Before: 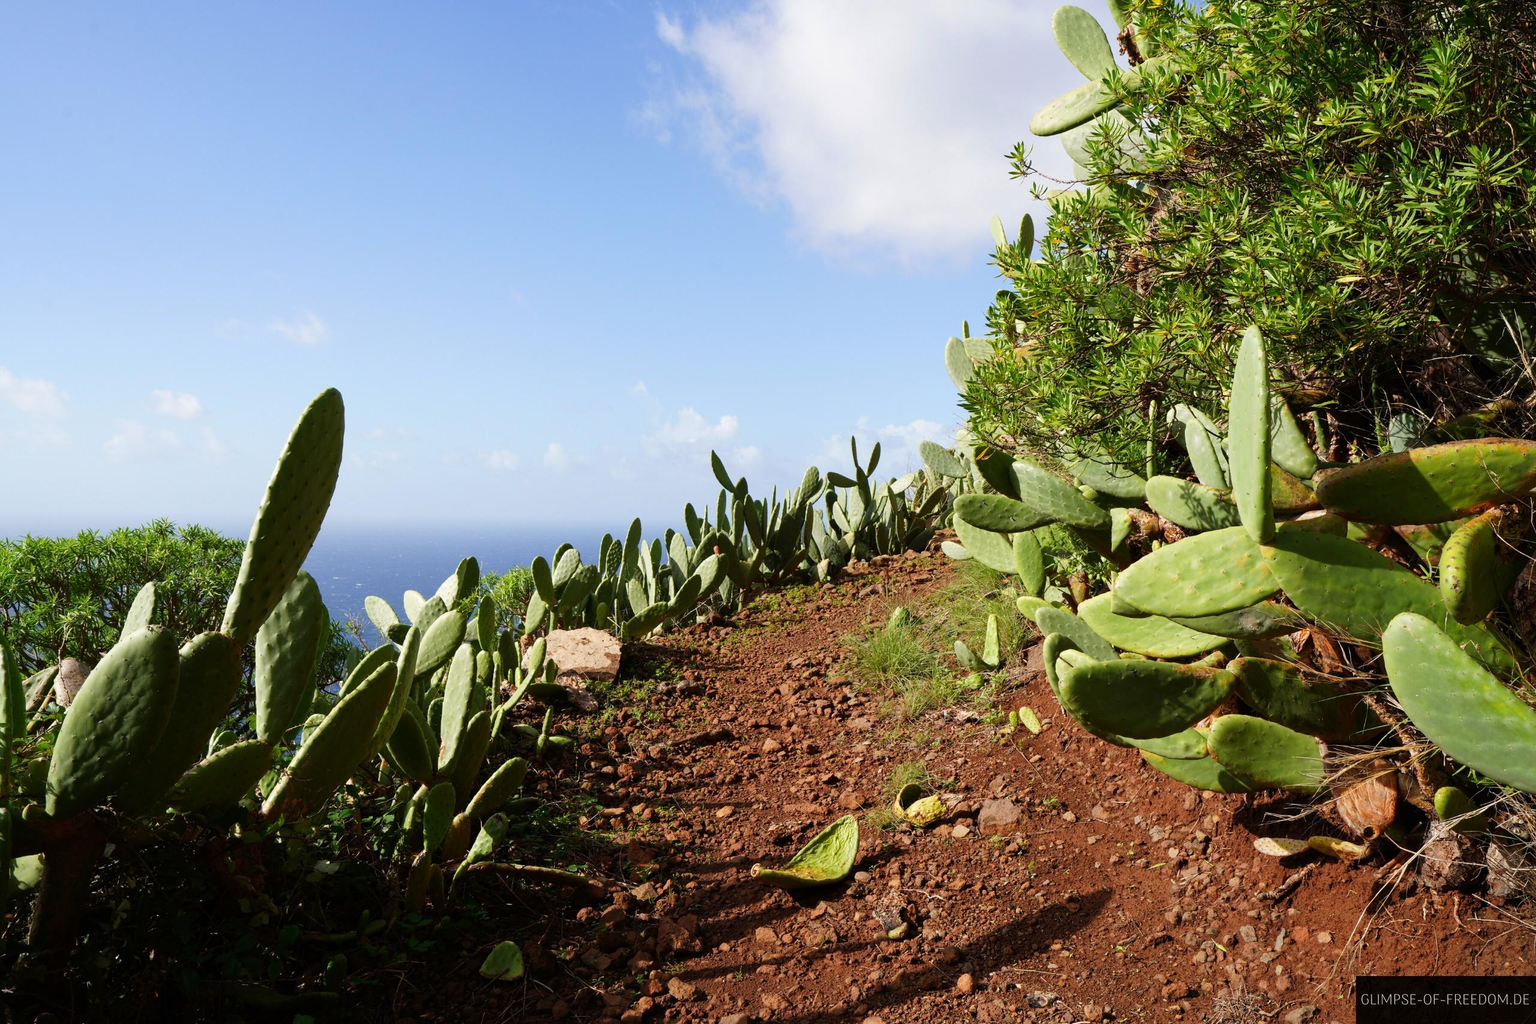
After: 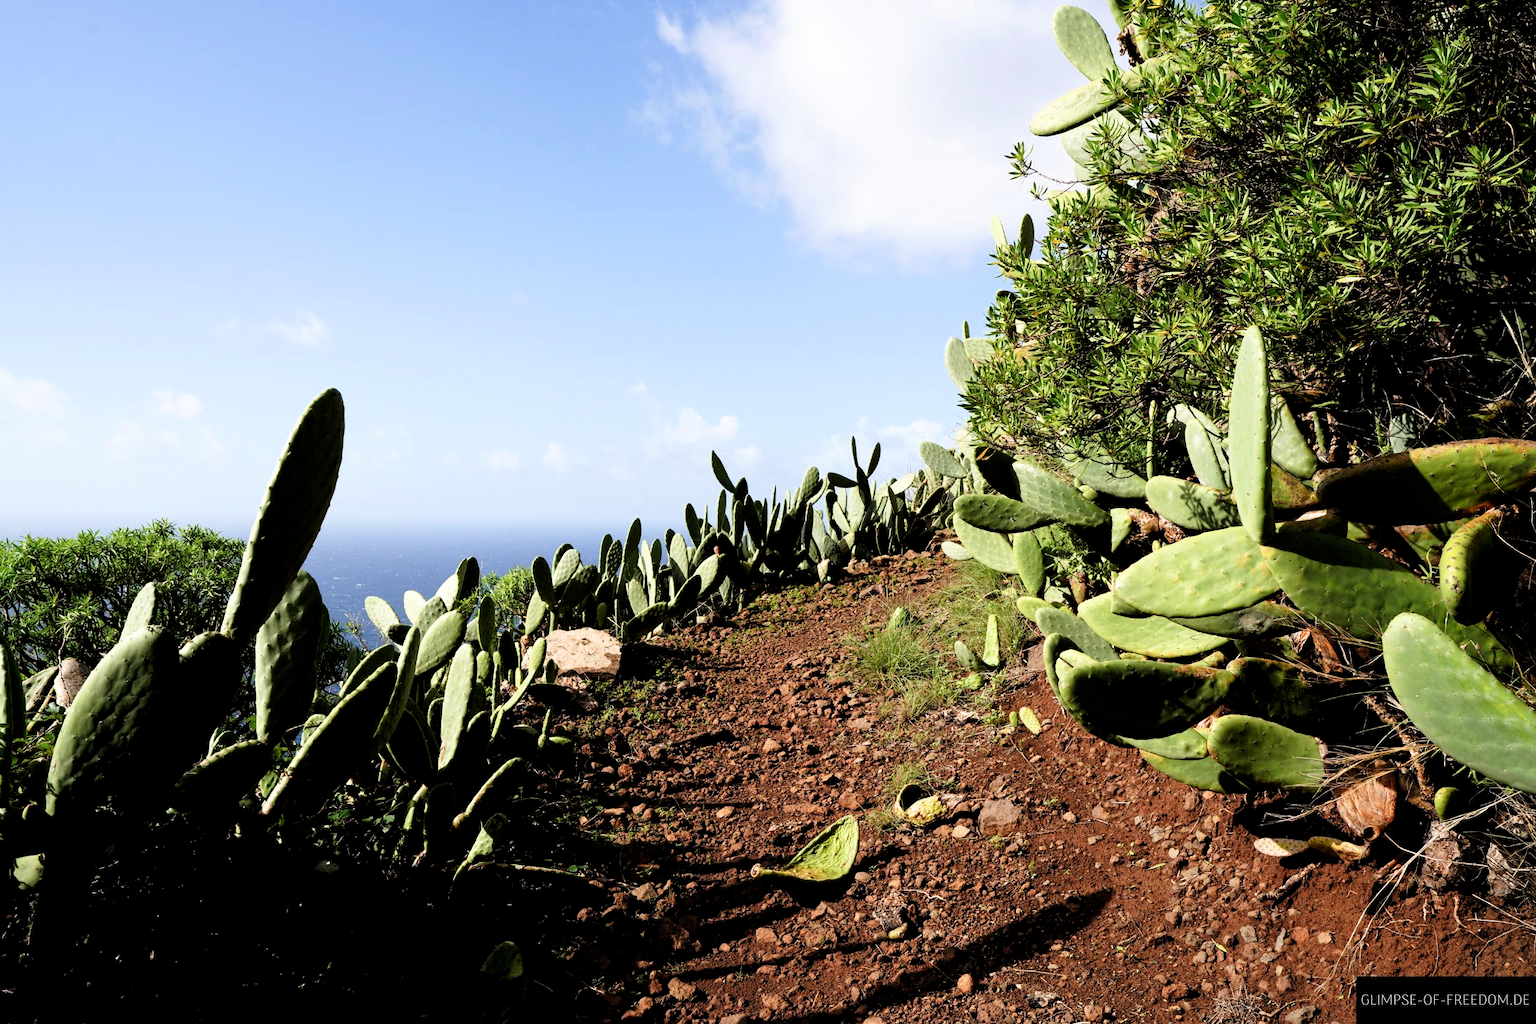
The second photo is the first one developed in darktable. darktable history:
filmic rgb: black relative exposure -5.51 EV, white relative exposure 2.52 EV, target black luminance 0%, hardness 4.54, latitude 66.94%, contrast 1.46, shadows ↔ highlights balance -3.91%
